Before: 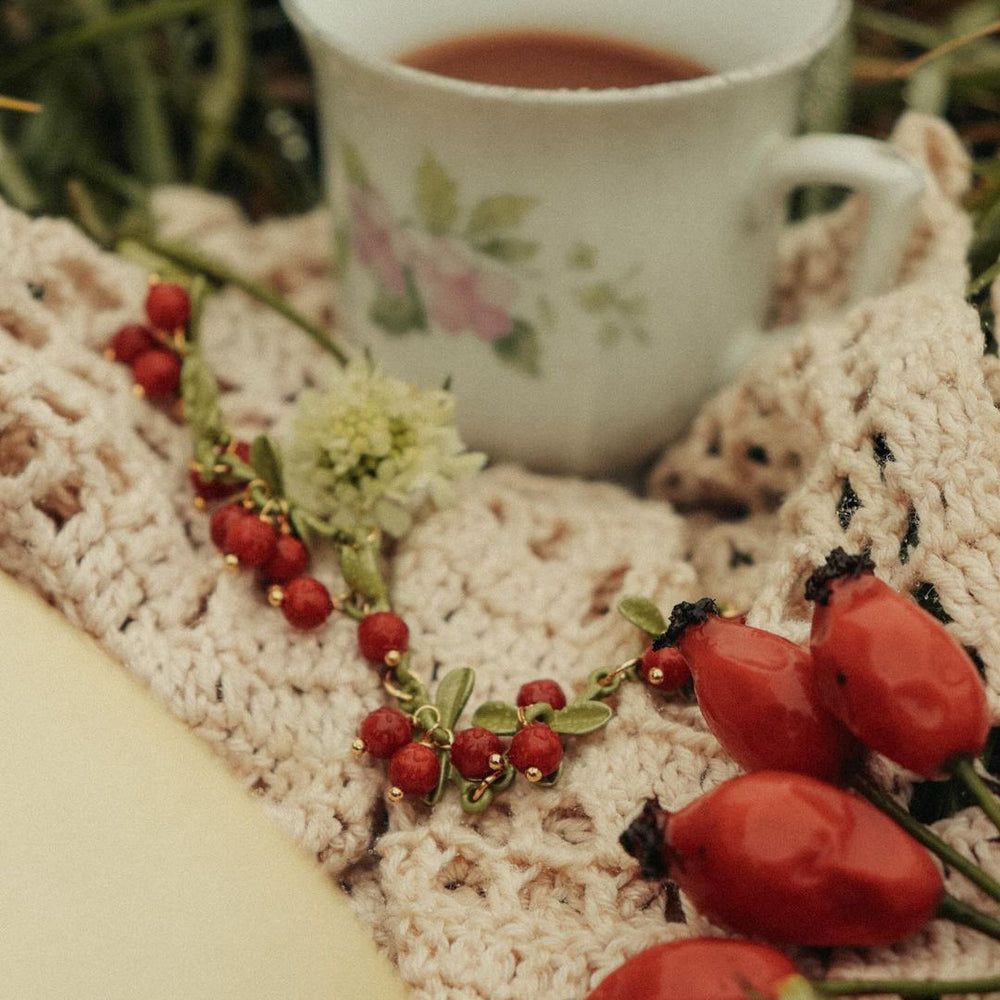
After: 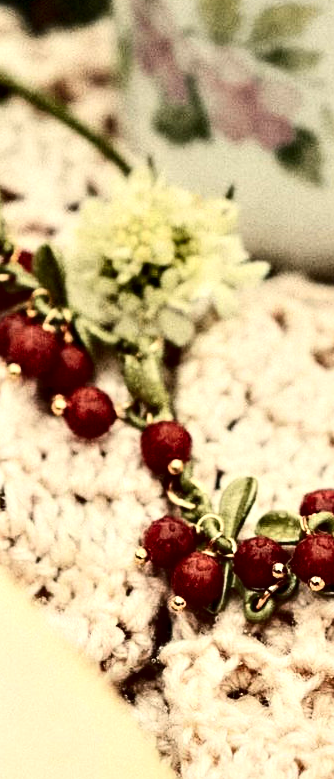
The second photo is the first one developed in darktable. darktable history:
contrast brightness saturation: contrast 0.27
tone equalizer: -8 EV 0 EV, -7 EV -0.002 EV, -6 EV 0.002 EV, -5 EV -0.068 EV, -4 EV -0.134 EV, -3 EV -0.172 EV, -2 EV 0.225 EV, -1 EV 0.711 EV, +0 EV 0.515 EV
crop and rotate: left 21.794%, top 19.101%, right 44.775%, bottom 2.971%
contrast equalizer: y [[0.601, 0.6, 0.598, 0.598, 0.6, 0.601], [0.5 ×6], [0.5 ×6], [0 ×6], [0 ×6]]
